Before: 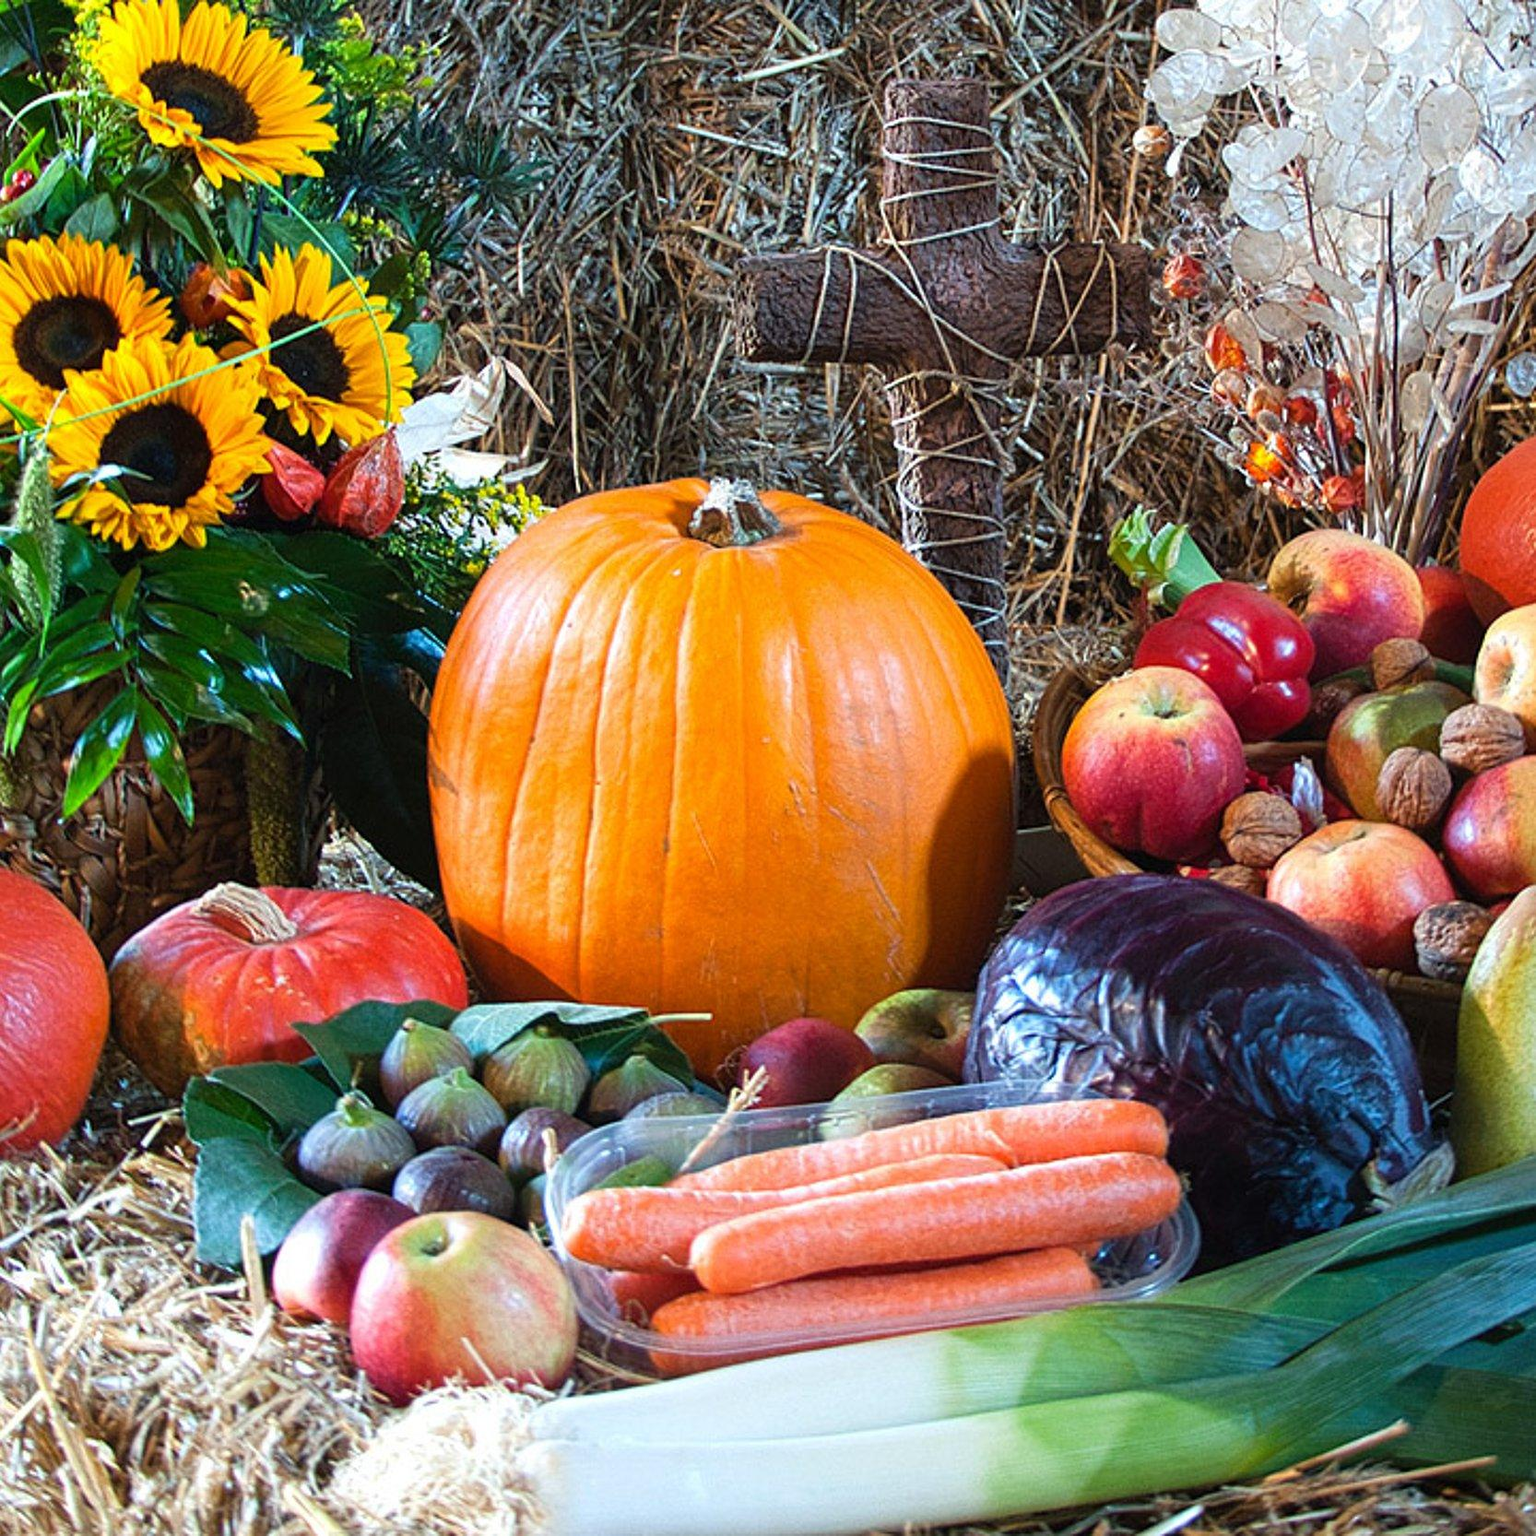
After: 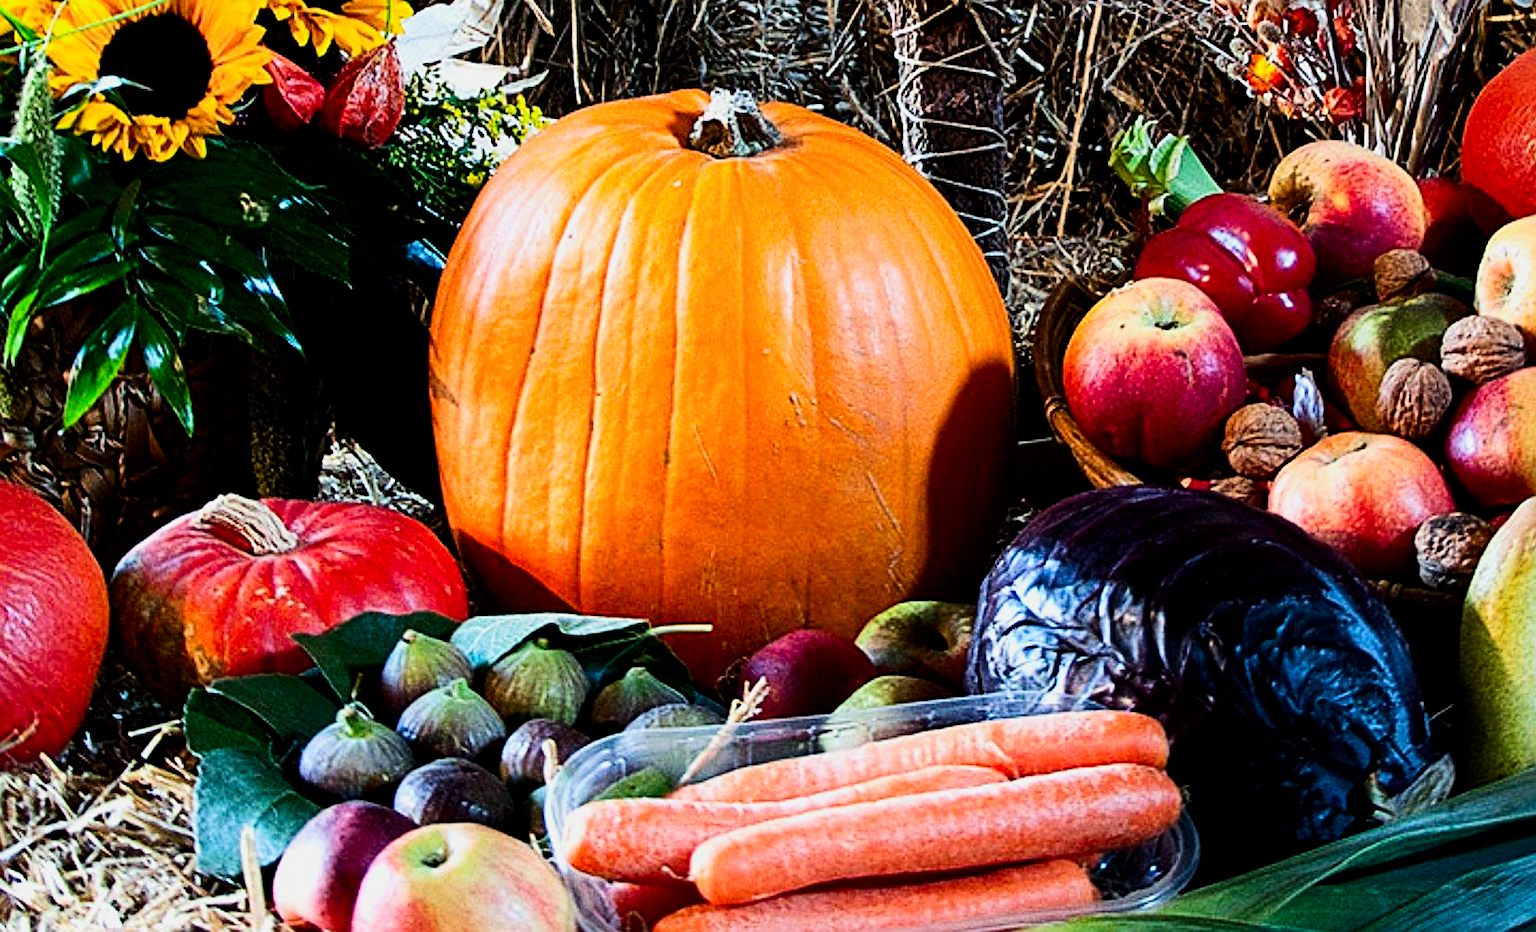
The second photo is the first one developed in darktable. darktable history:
crop and rotate: top 25.357%, bottom 13.942%
contrast brightness saturation: contrast 0.19, brightness -0.11, saturation 0.21
filmic rgb: black relative exposure -5 EV, white relative exposure 3.5 EV, hardness 3.19, contrast 1.4, highlights saturation mix -50%
sharpen: on, module defaults
